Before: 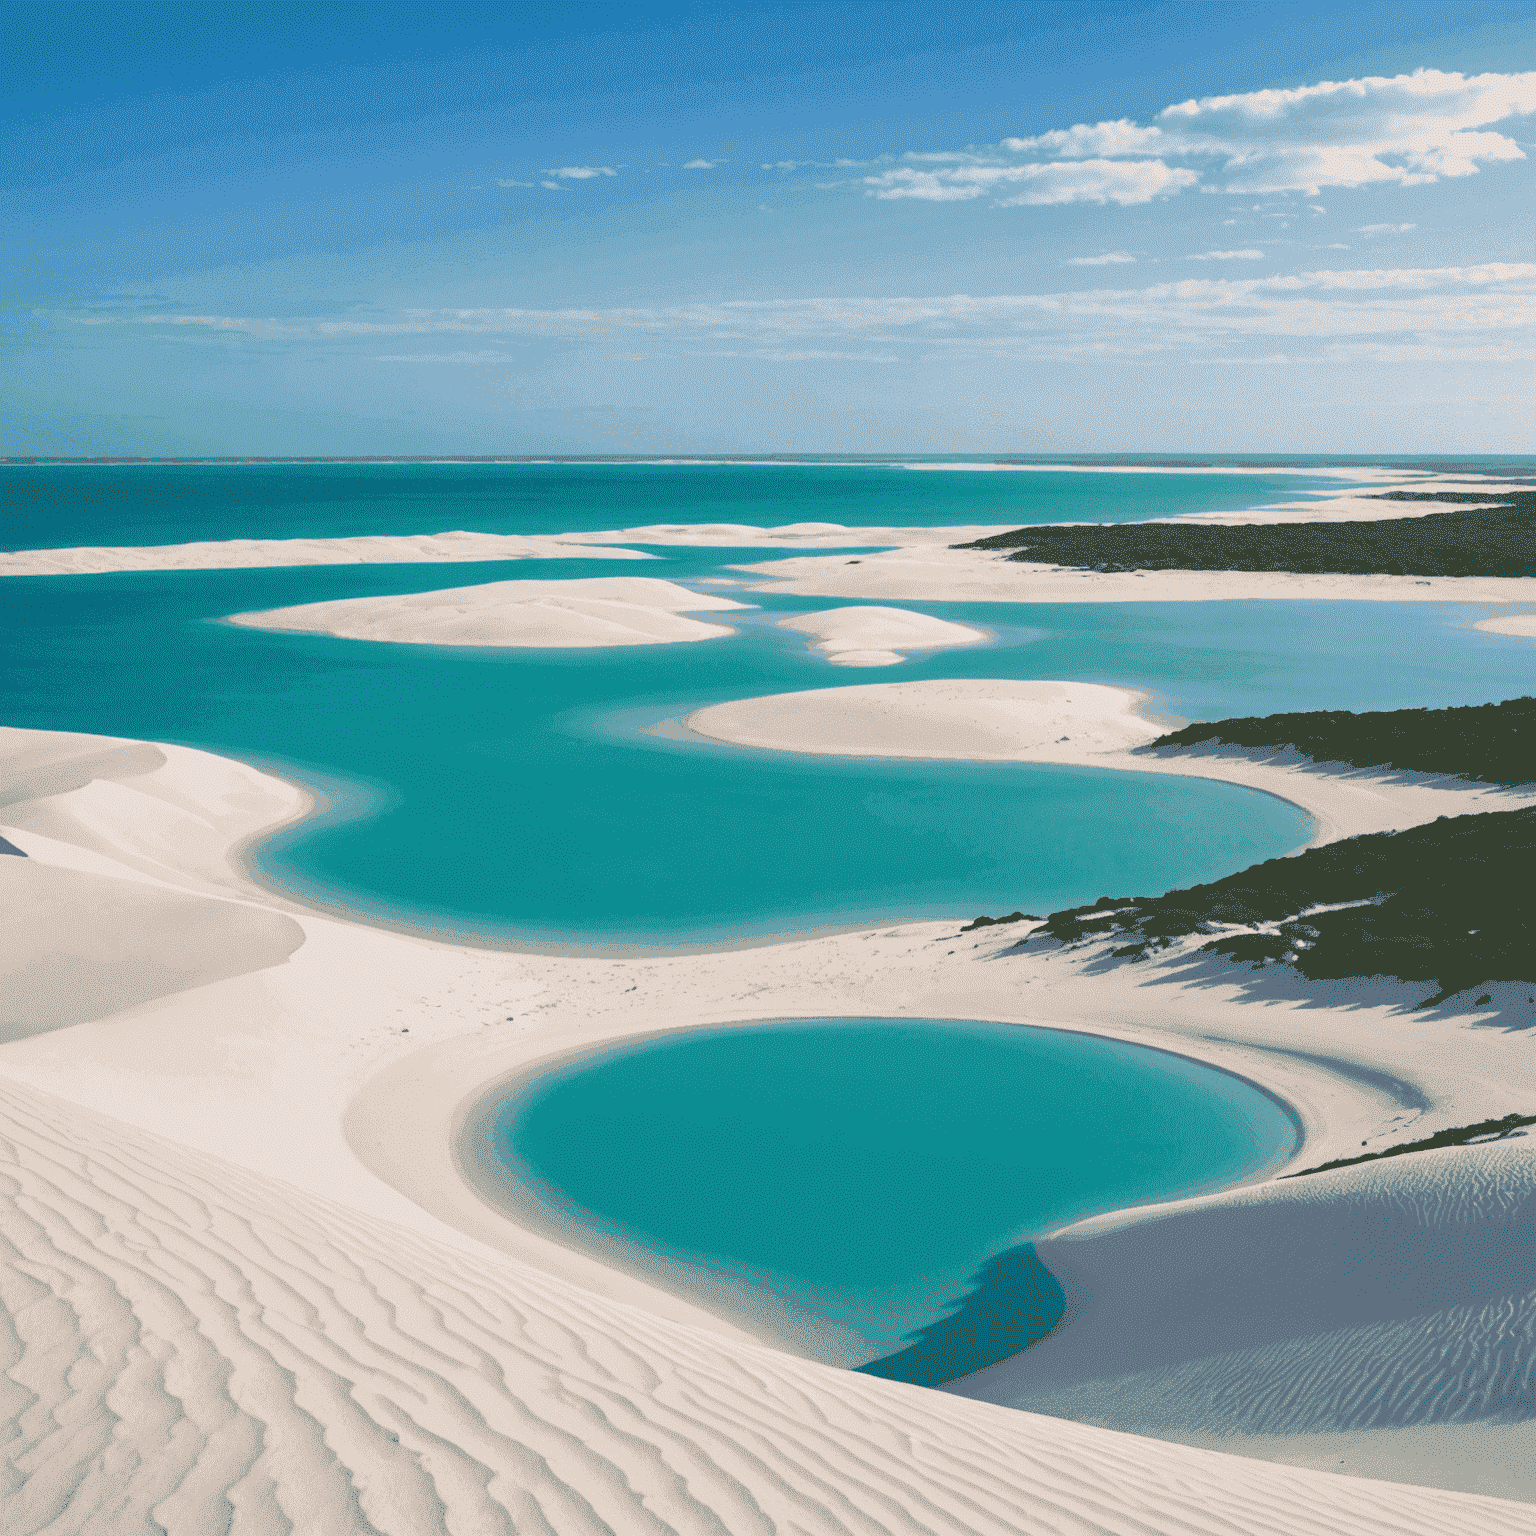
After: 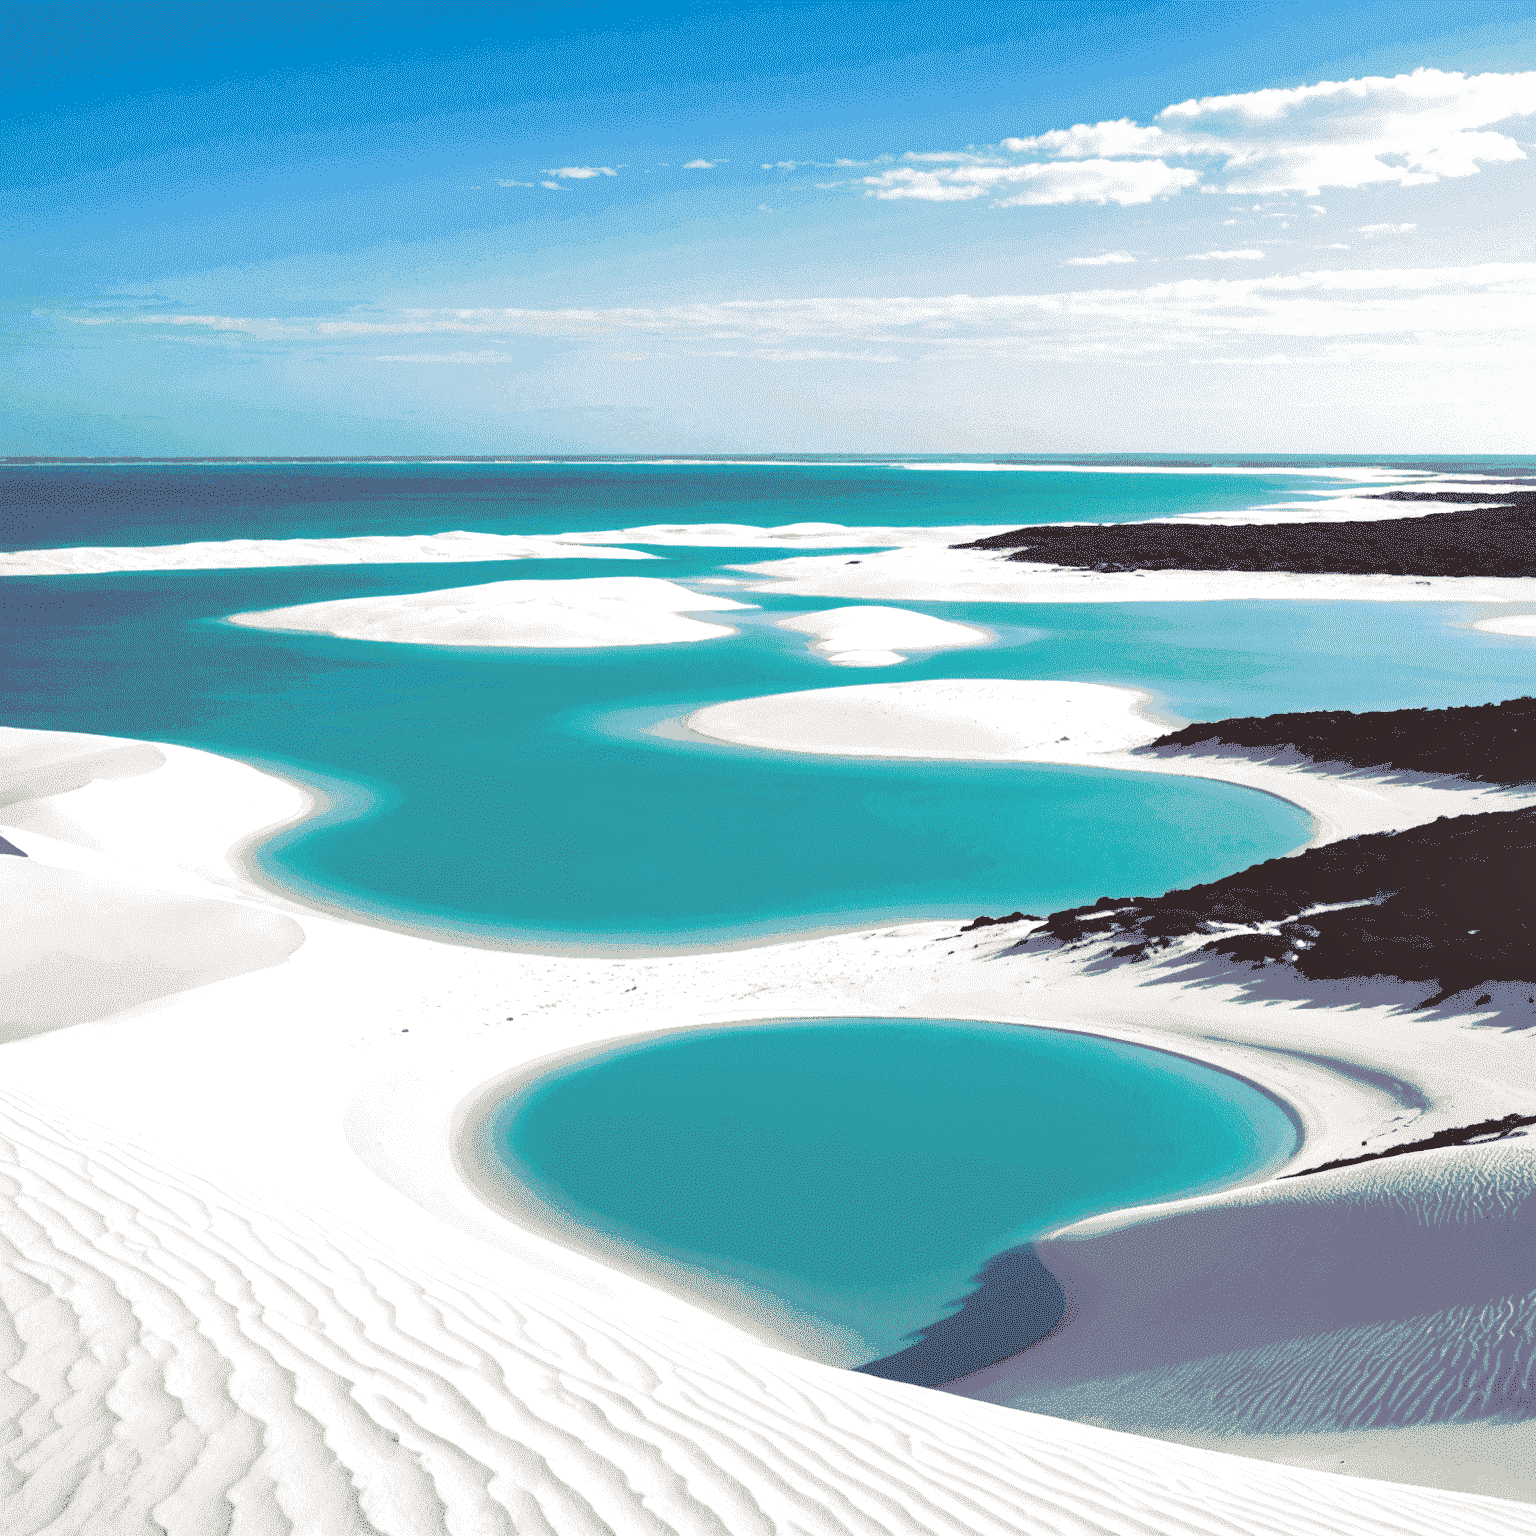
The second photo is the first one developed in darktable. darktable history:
split-toning: shadows › hue 316.8°, shadows › saturation 0.47, highlights › hue 201.6°, highlights › saturation 0, balance -41.97, compress 28.01%
shadows and highlights: radius 110.86, shadows 51.09, white point adjustment 9.16, highlights -4.17, highlights color adjustment 32.2%, soften with gaussian
filmic rgb: black relative exposure -8.2 EV, white relative exposure 2.2 EV, threshold 3 EV, hardness 7.11, latitude 75%, contrast 1.325, highlights saturation mix -2%, shadows ↔ highlights balance 30%, preserve chrominance no, color science v5 (2021), contrast in shadows safe, contrast in highlights safe, enable highlight reconstruction true
